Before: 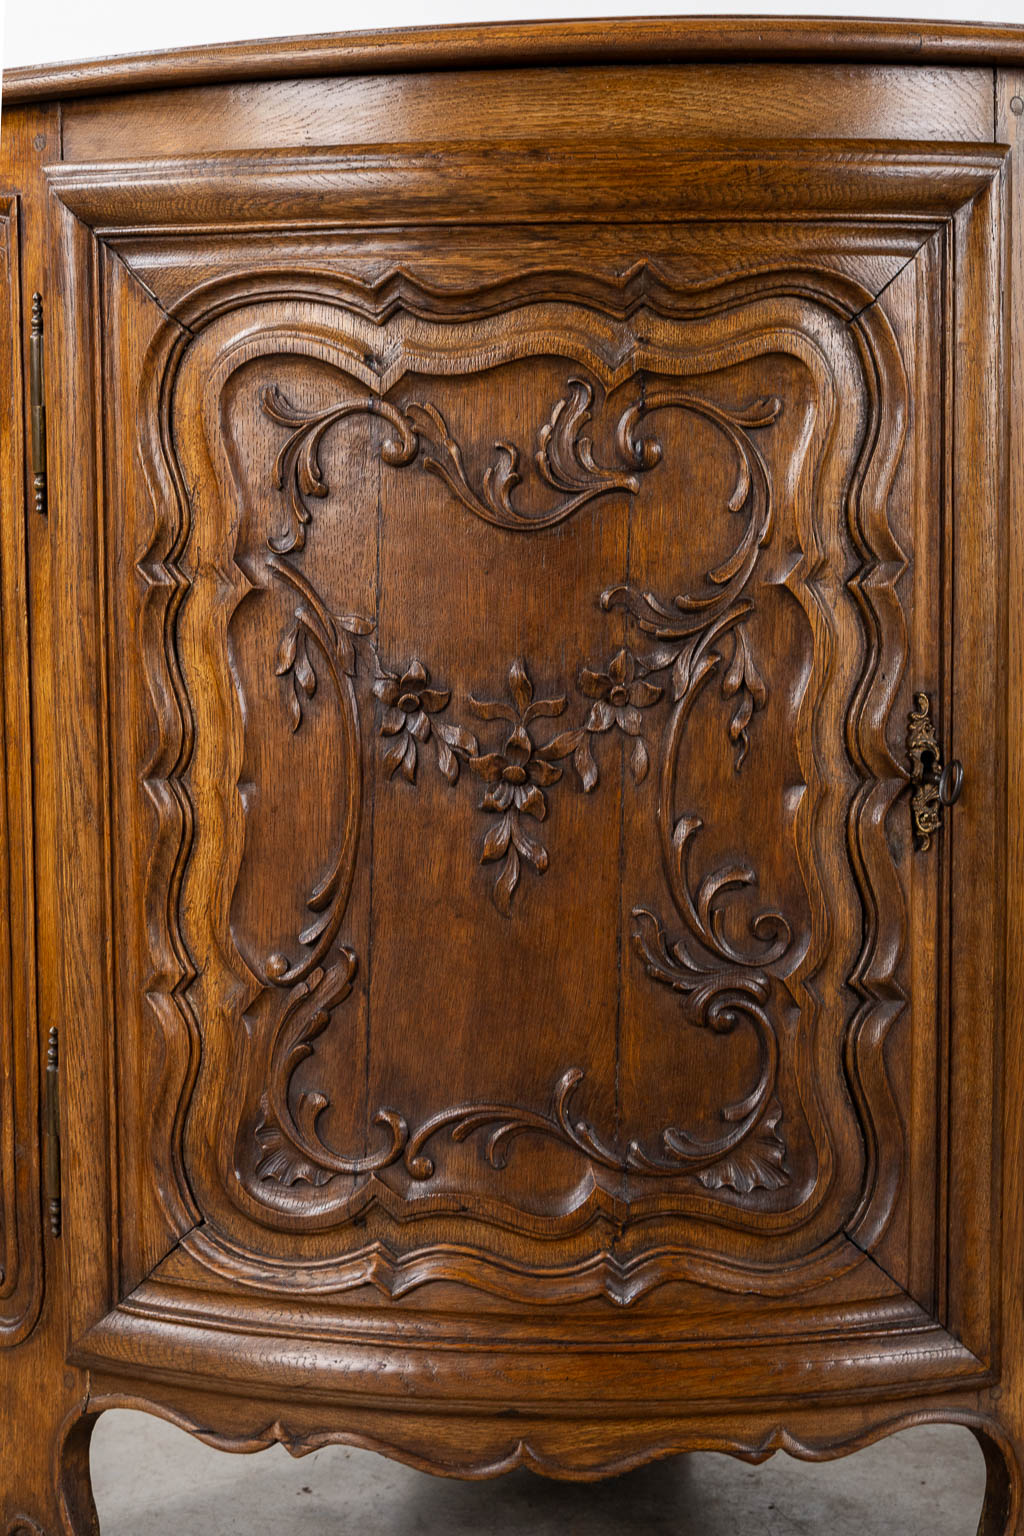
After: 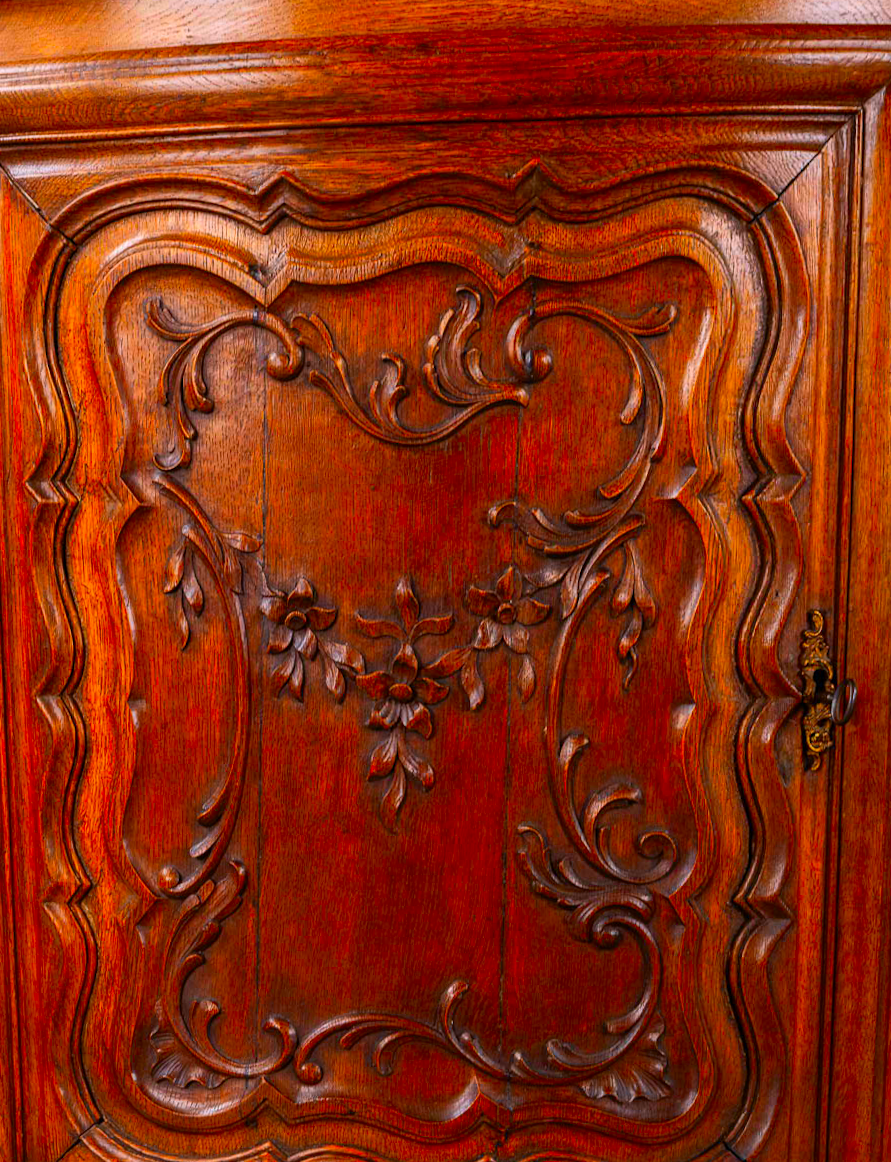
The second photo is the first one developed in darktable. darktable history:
crop: left 8.155%, top 6.611%, bottom 15.385%
rotate and perspective: rotation 0.074°, lens shift (vertical) 0.096, lens shift (horizontal) -0.041, crop left 0.043, crop right 0.952, crop top 0.024, crop bottom 0.979
color correction: highlights a* 1.59, highlights b* -1.7, saturation 2.48
